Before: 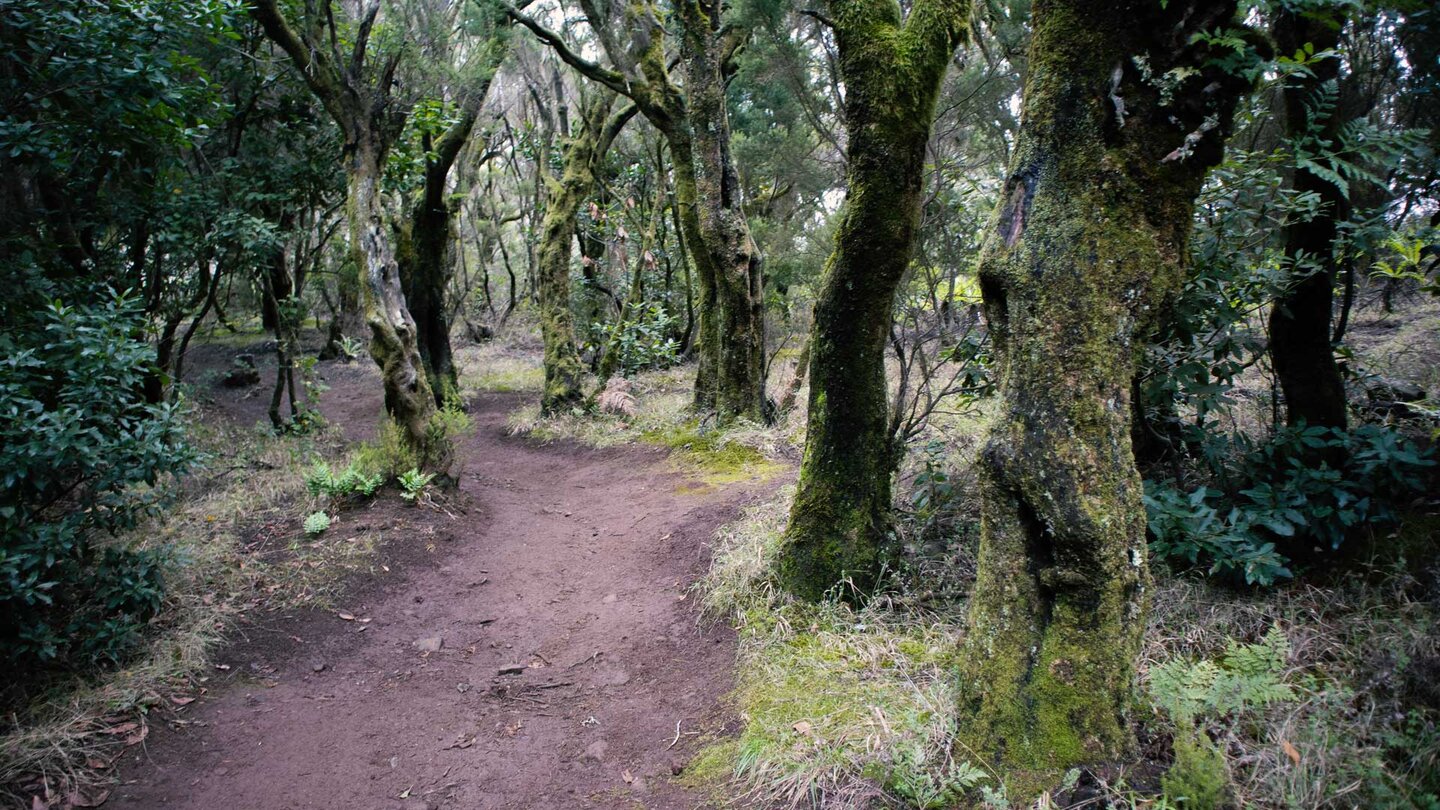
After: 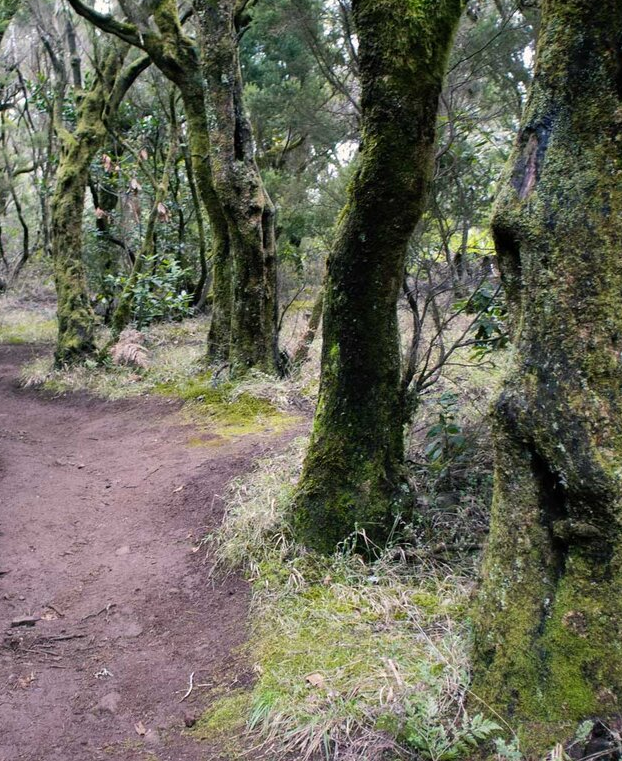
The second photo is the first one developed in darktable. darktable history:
crop: left 33.885%, top 5.929%, right 22.861%
tone equalizer: on, module defaults
